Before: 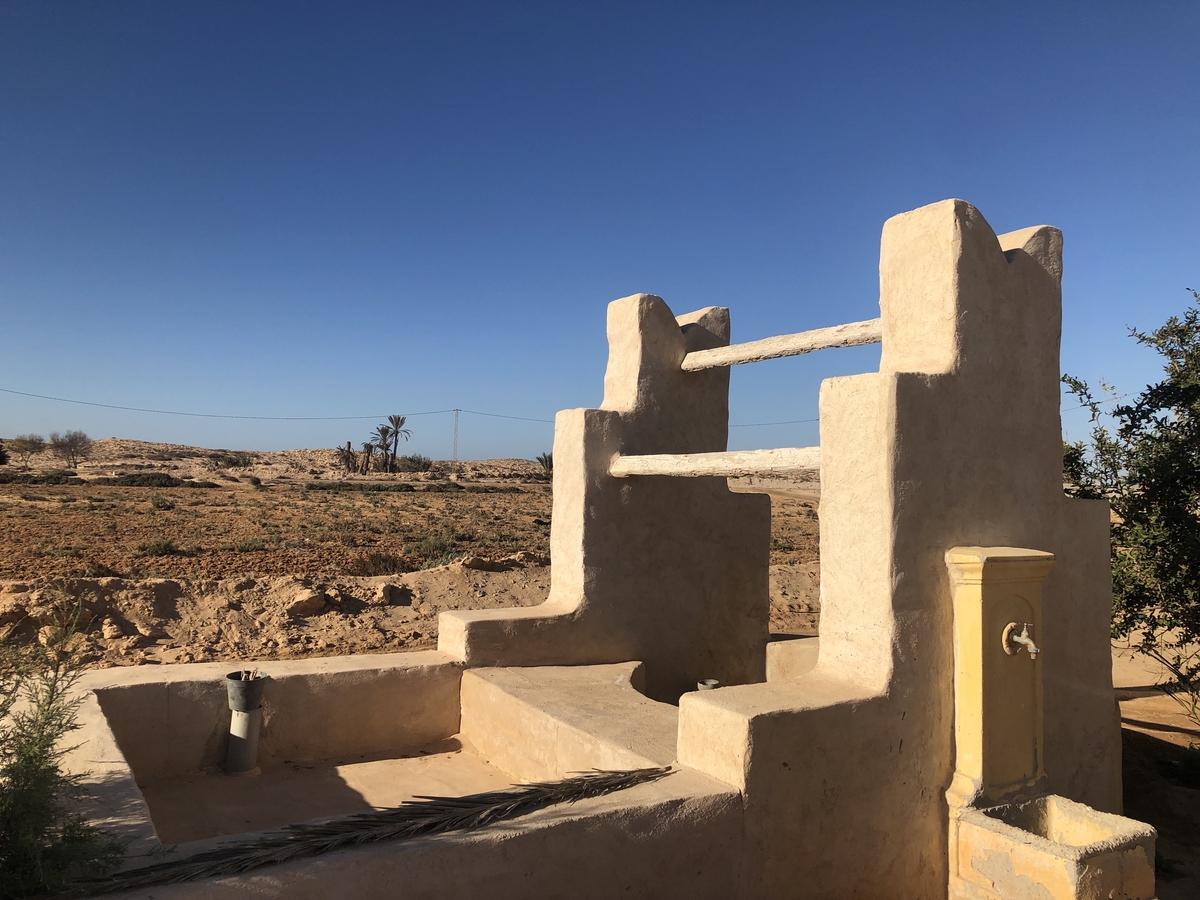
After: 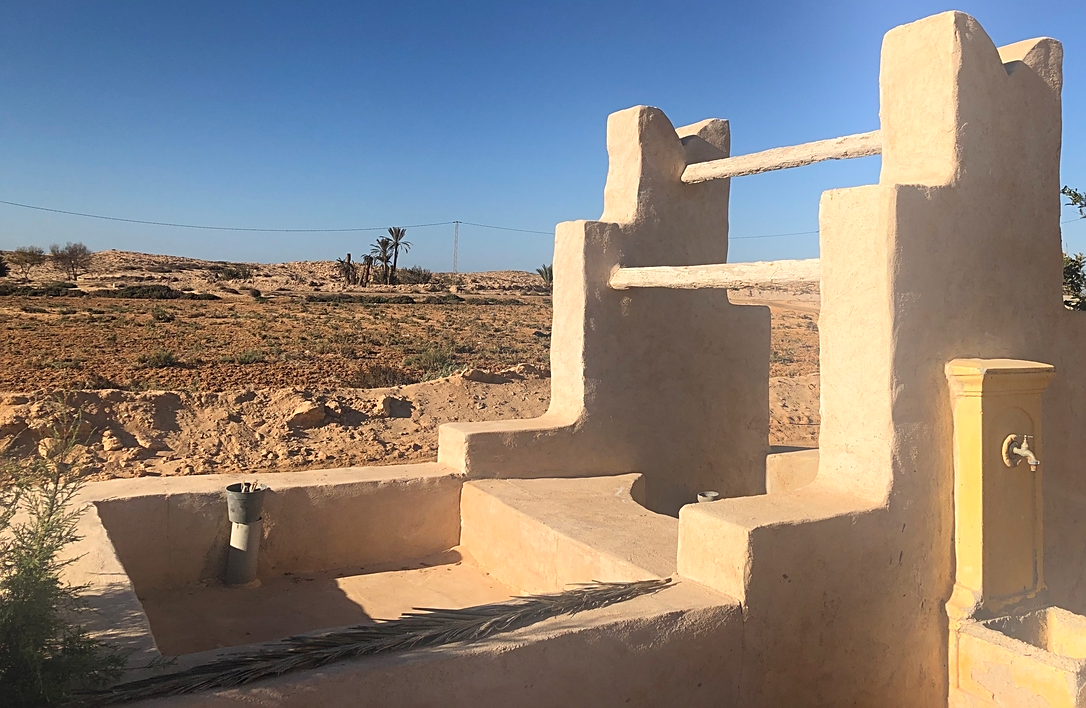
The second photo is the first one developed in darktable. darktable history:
bloom: on, module defaults
crop: top 20.916%, right 9.437%, bottom 0.316%
sharpen: on, module defaults
exposure: compensate highlight preservation false
